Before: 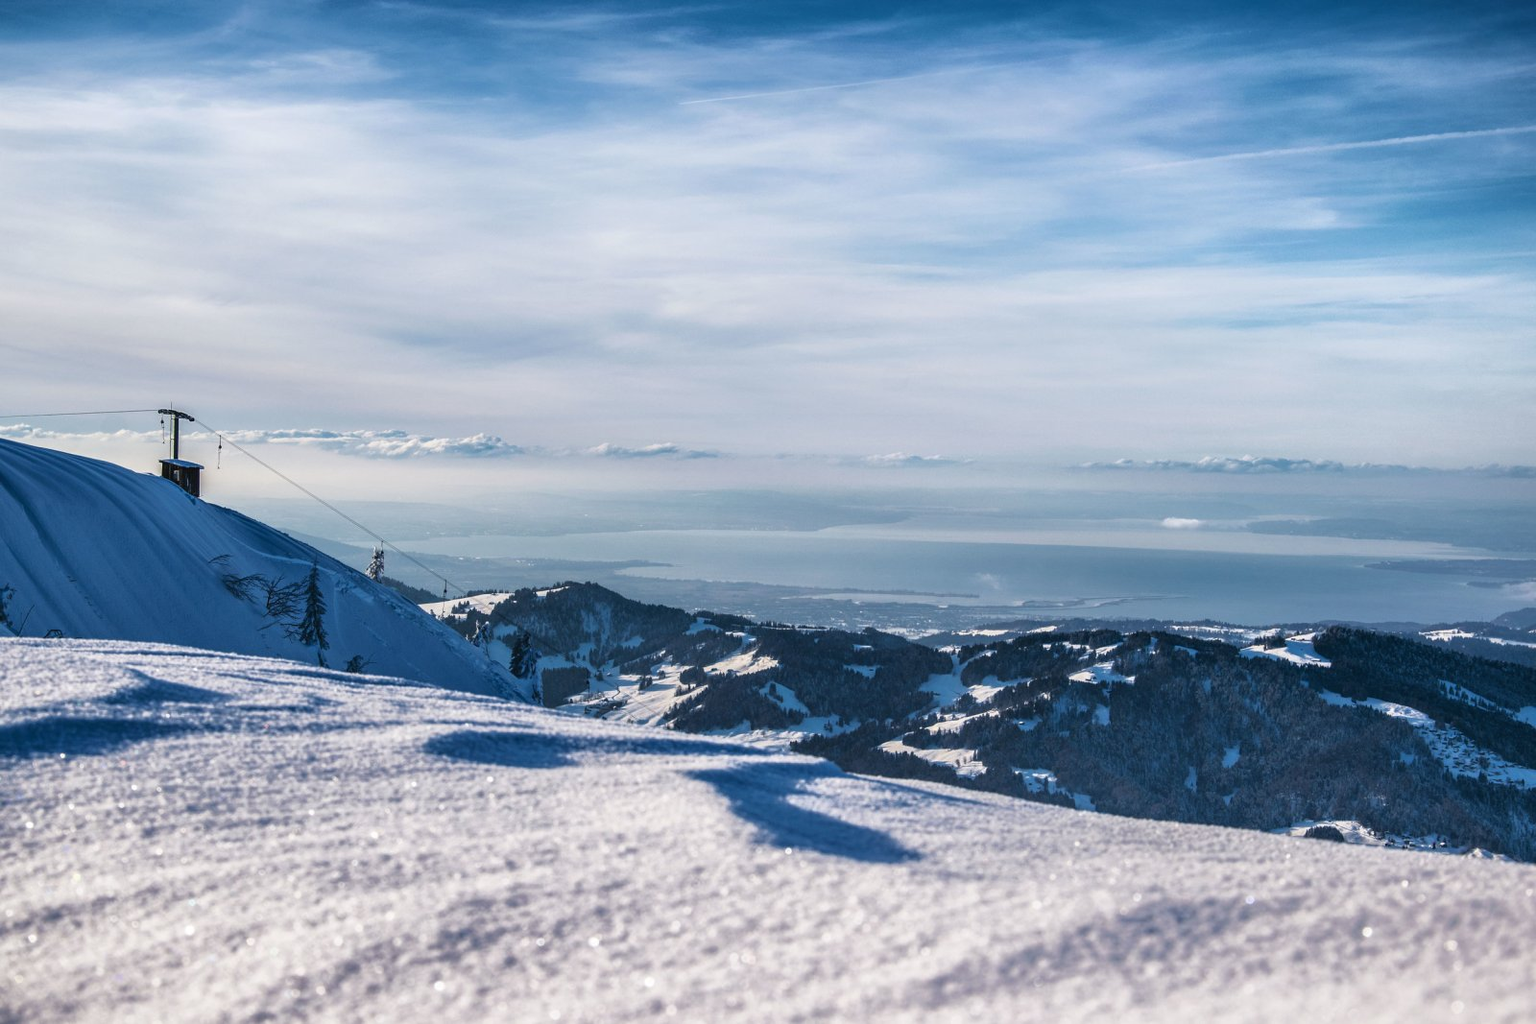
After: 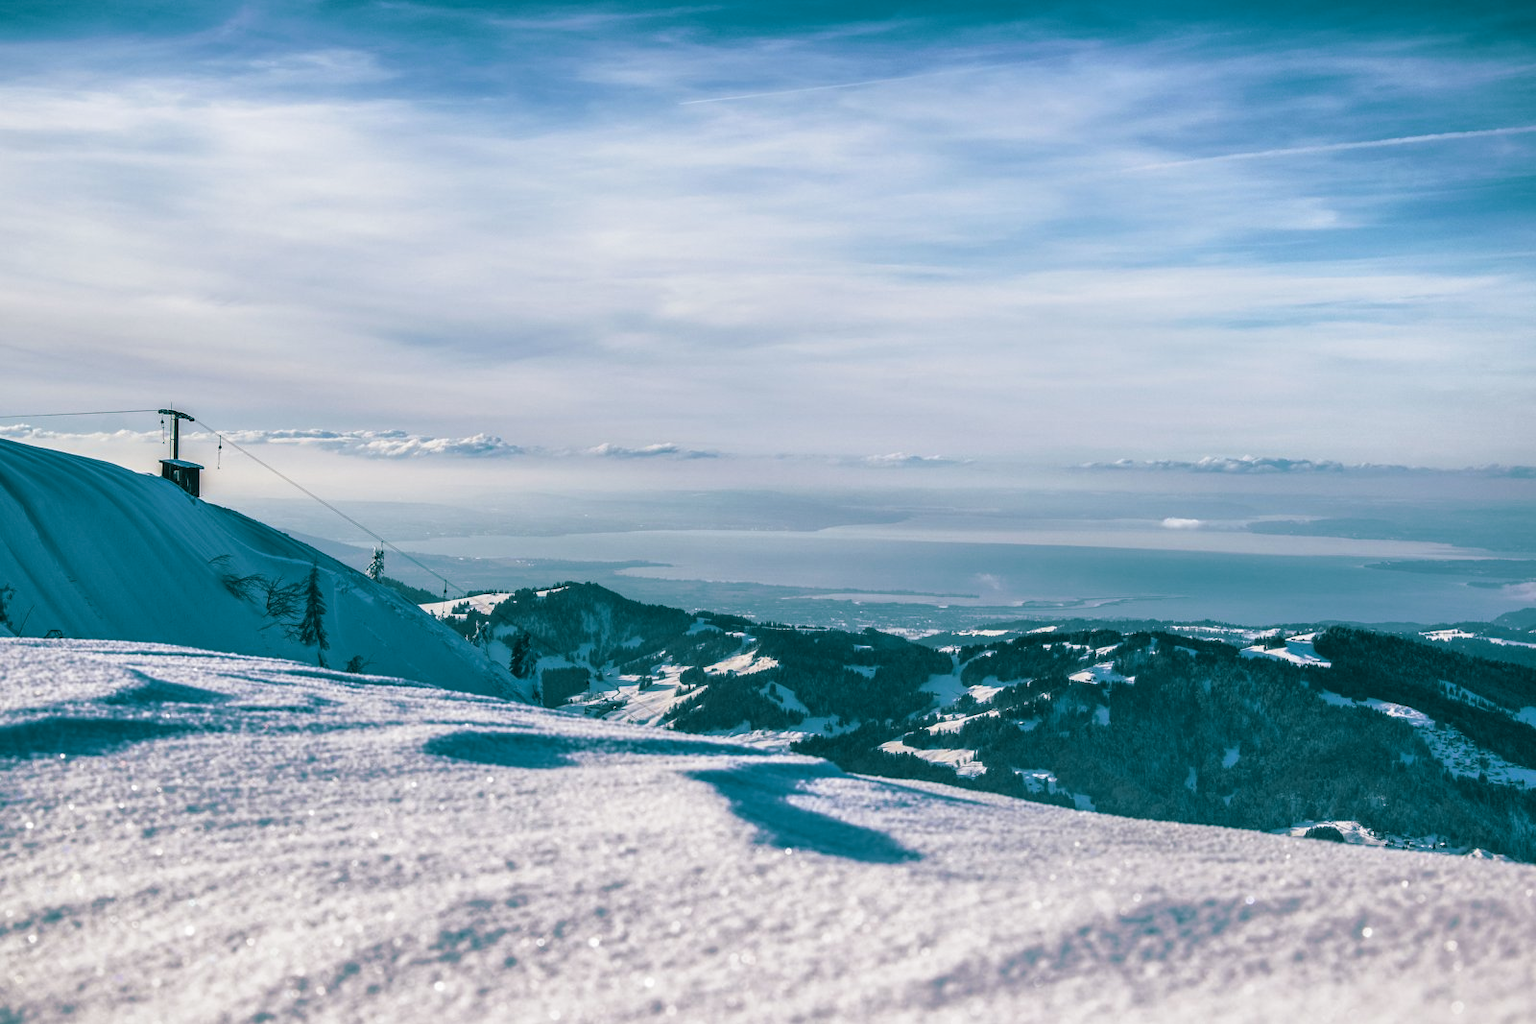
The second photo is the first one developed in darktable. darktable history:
split-toning: shadows › hue 183.6°, shadows › saturation 0.52, highlights › hue 0°, highlights › saturation 0
tone equalizer: on, module defaults
